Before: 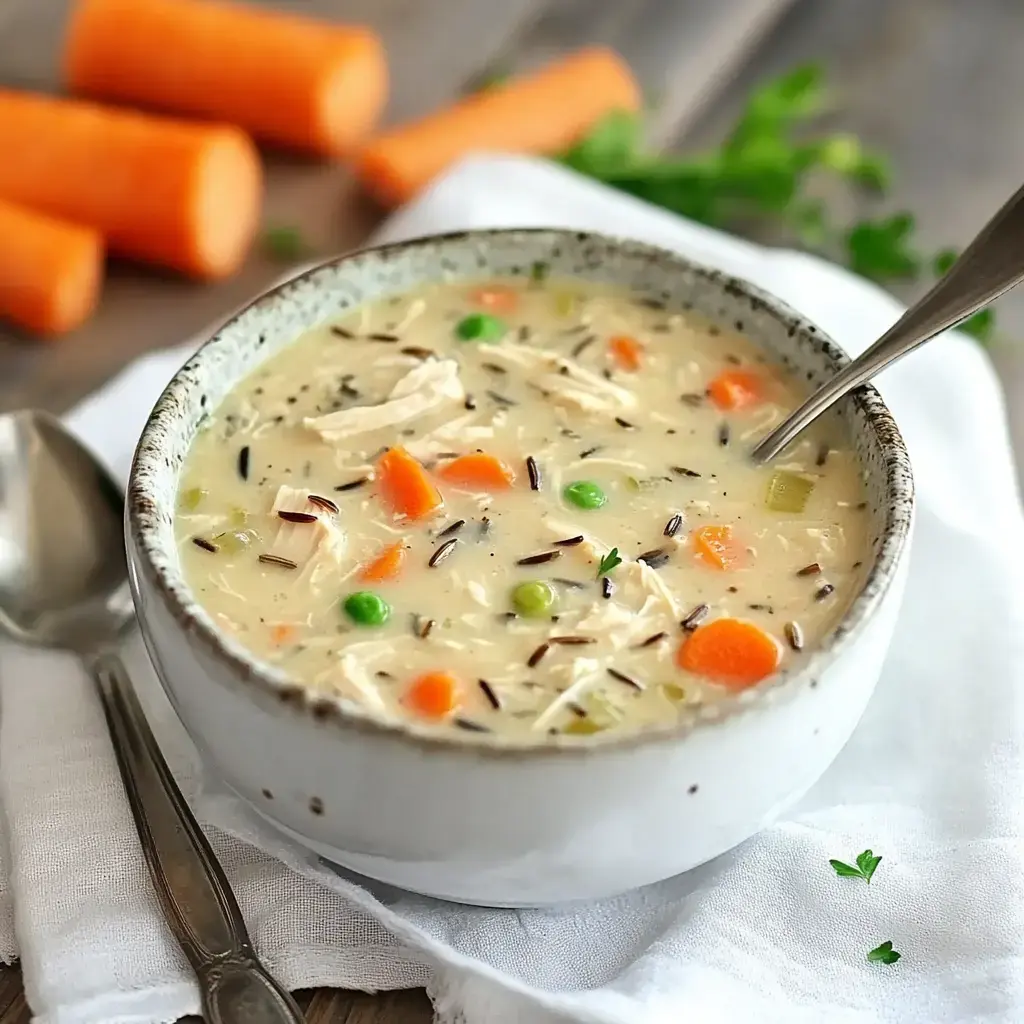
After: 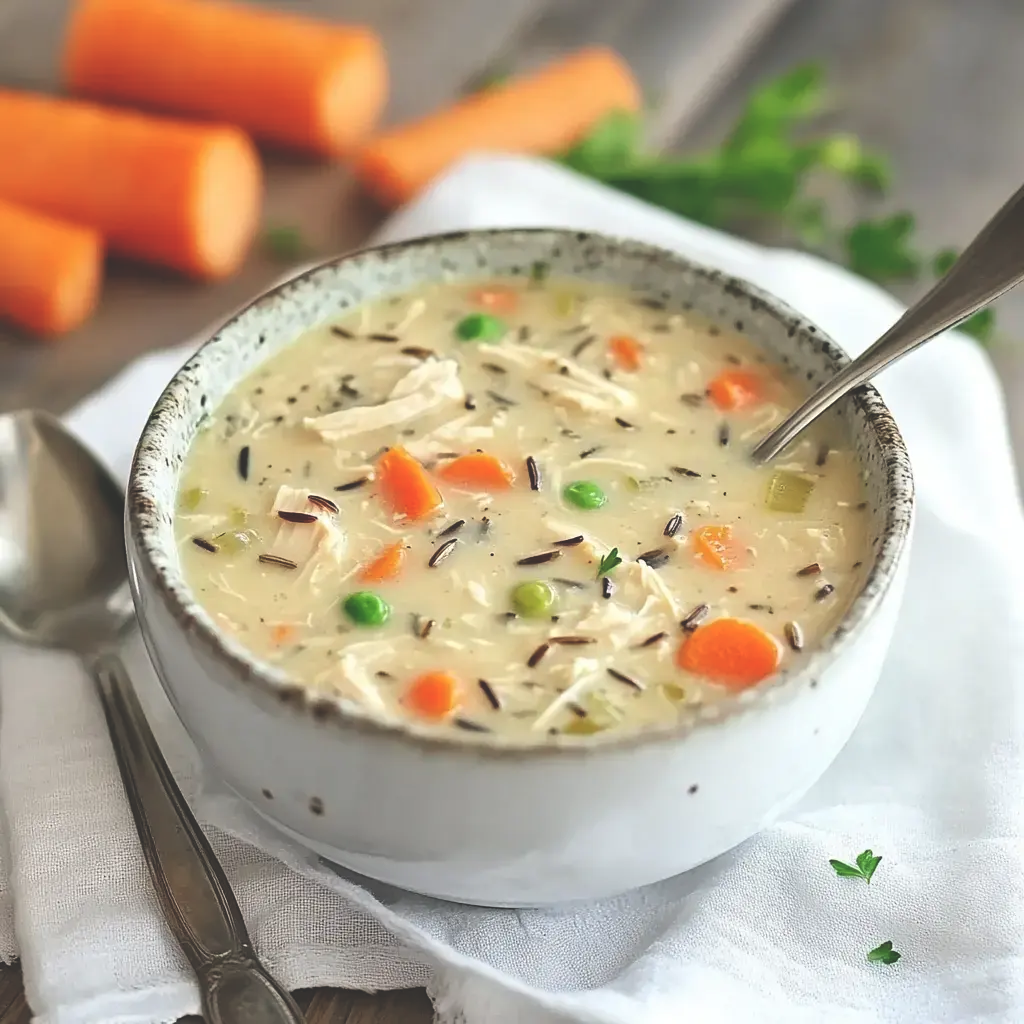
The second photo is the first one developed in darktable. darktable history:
exposure: black level correction -0.028, compensate highlight preservation false
tone equalizer: on, module defaults
